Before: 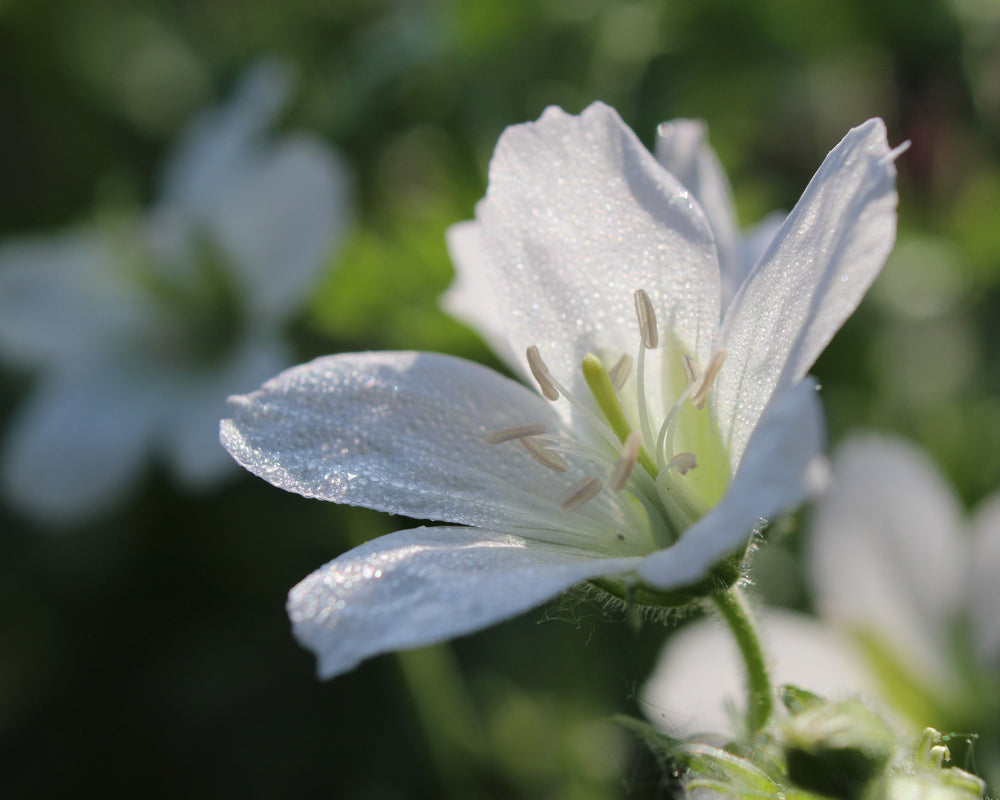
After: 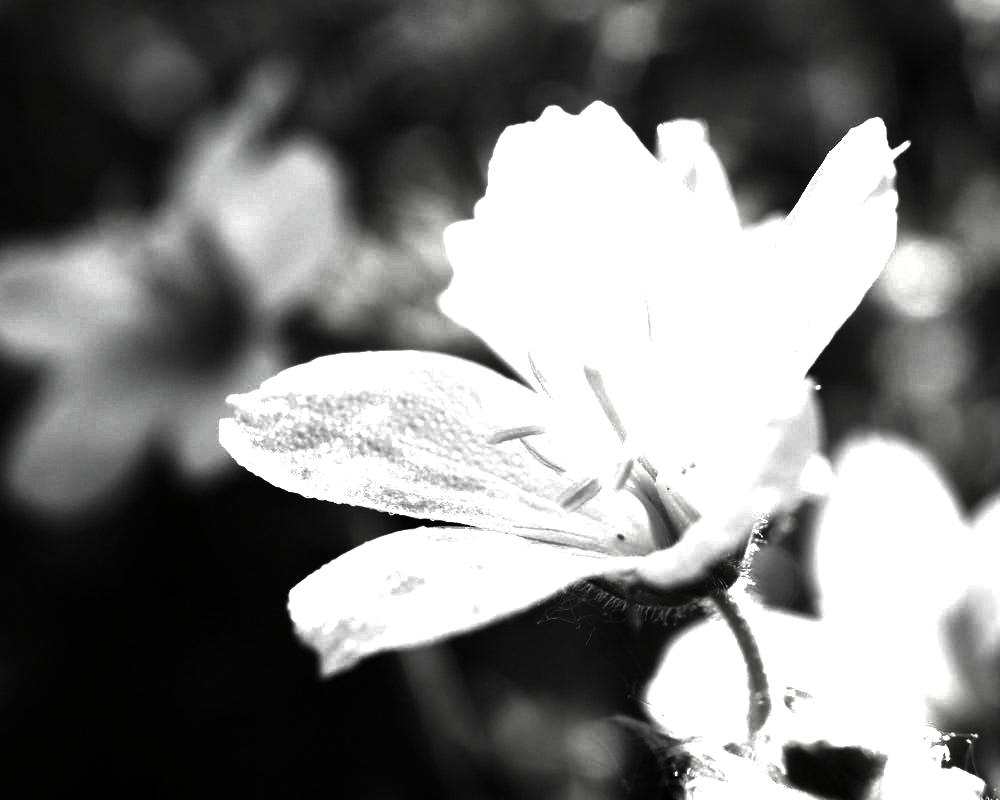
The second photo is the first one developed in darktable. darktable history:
contrast brightness saturation: contrast 0.019, brightness -0.984, saturation -0.983
exposure: exposure 1.989 EV, compensate highlight preservation false
